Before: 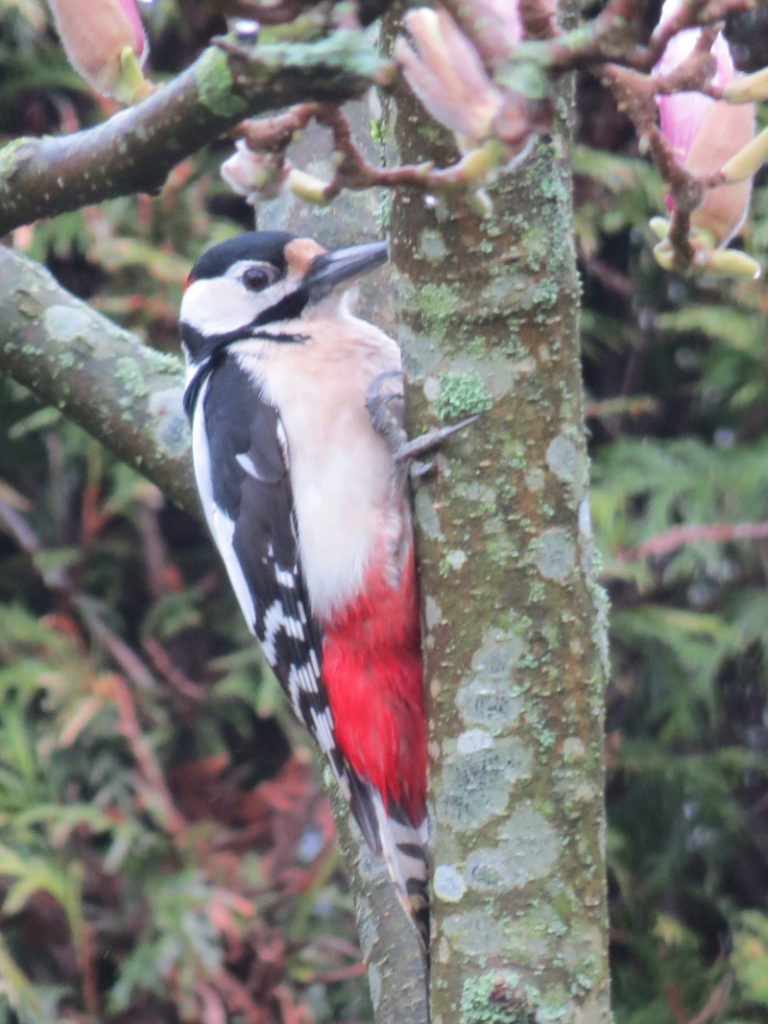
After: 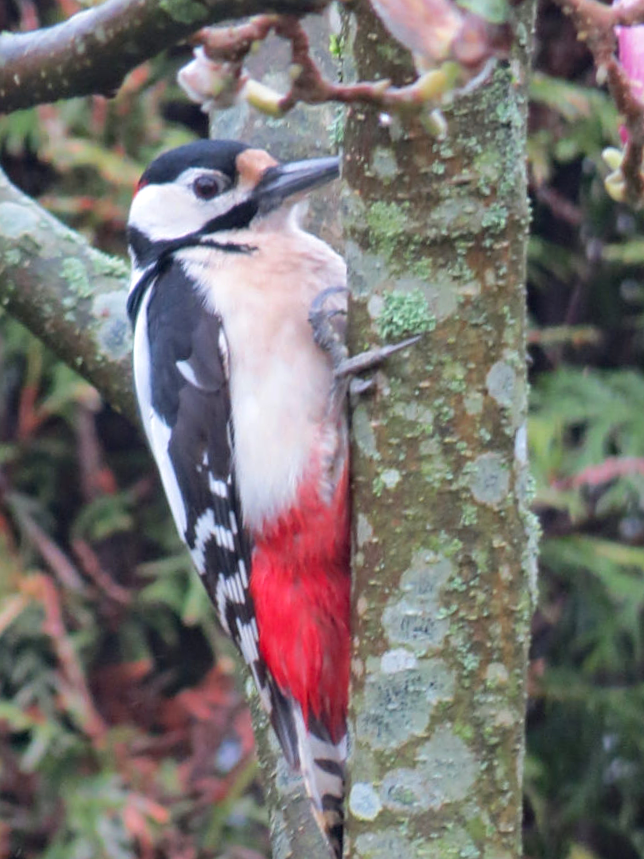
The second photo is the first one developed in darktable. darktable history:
sharpen: amount 0.2
haze removal: compatibility mode true, adaptive false
crop and rotate: angle -3.27°, left 5.211%, top 5.211%, right 4.607%, bottom 4.607%
